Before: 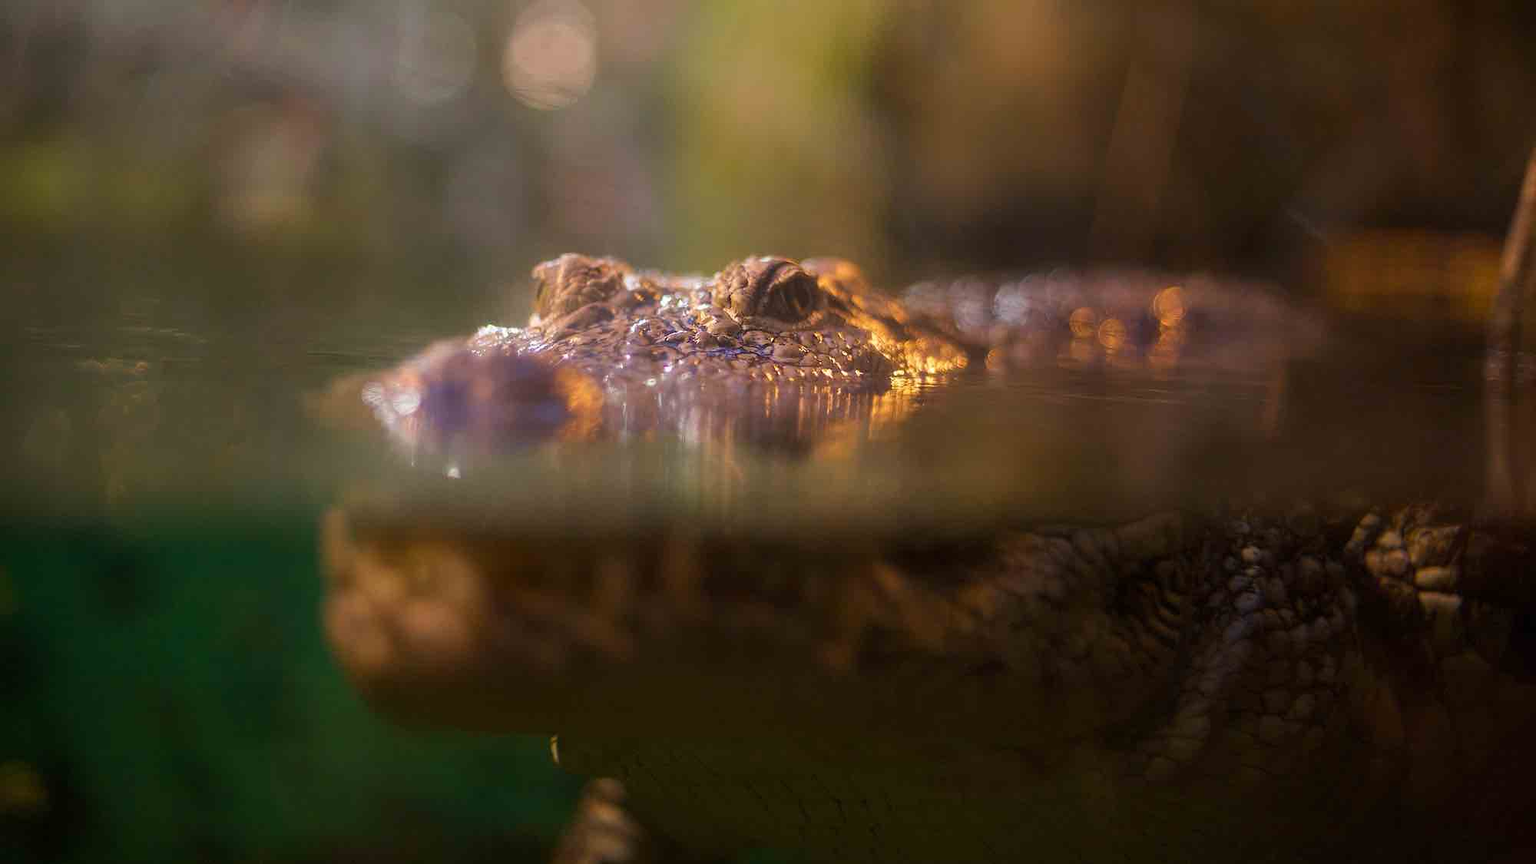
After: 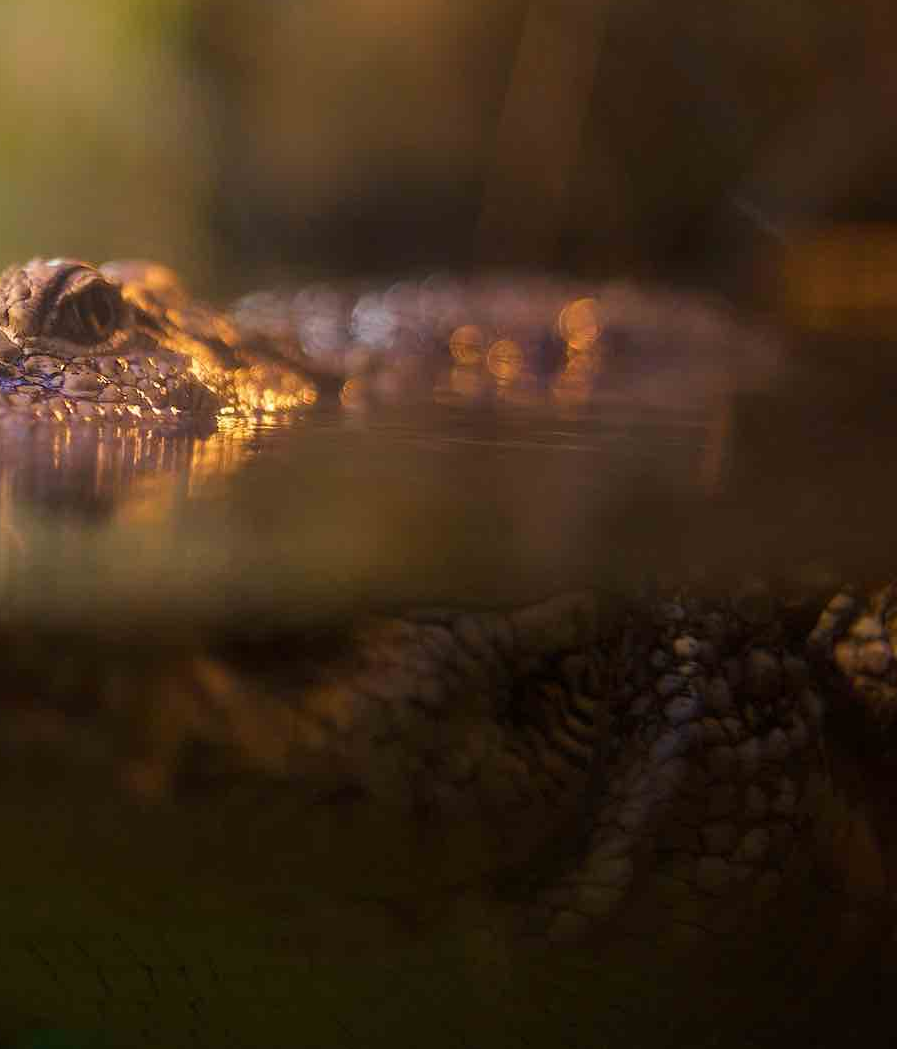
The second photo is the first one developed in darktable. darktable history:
crop: left 47.172%, top 6.686%, right 7.975%
